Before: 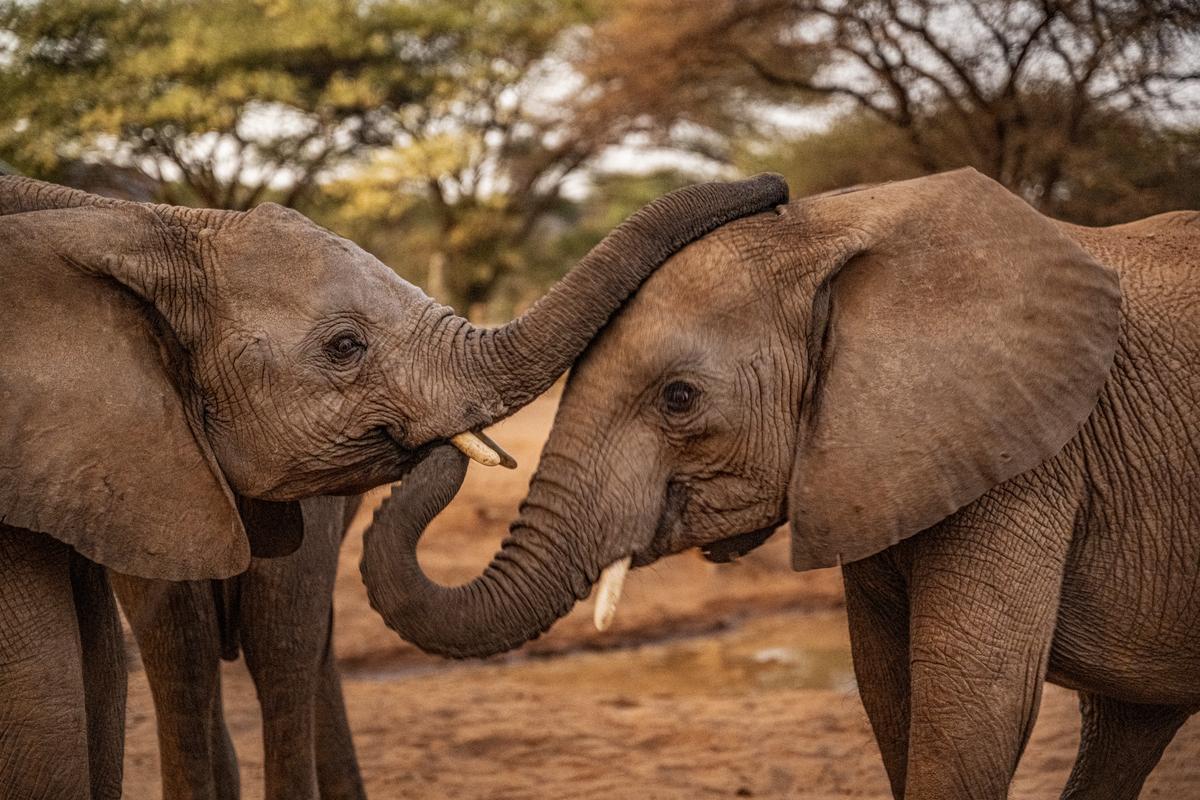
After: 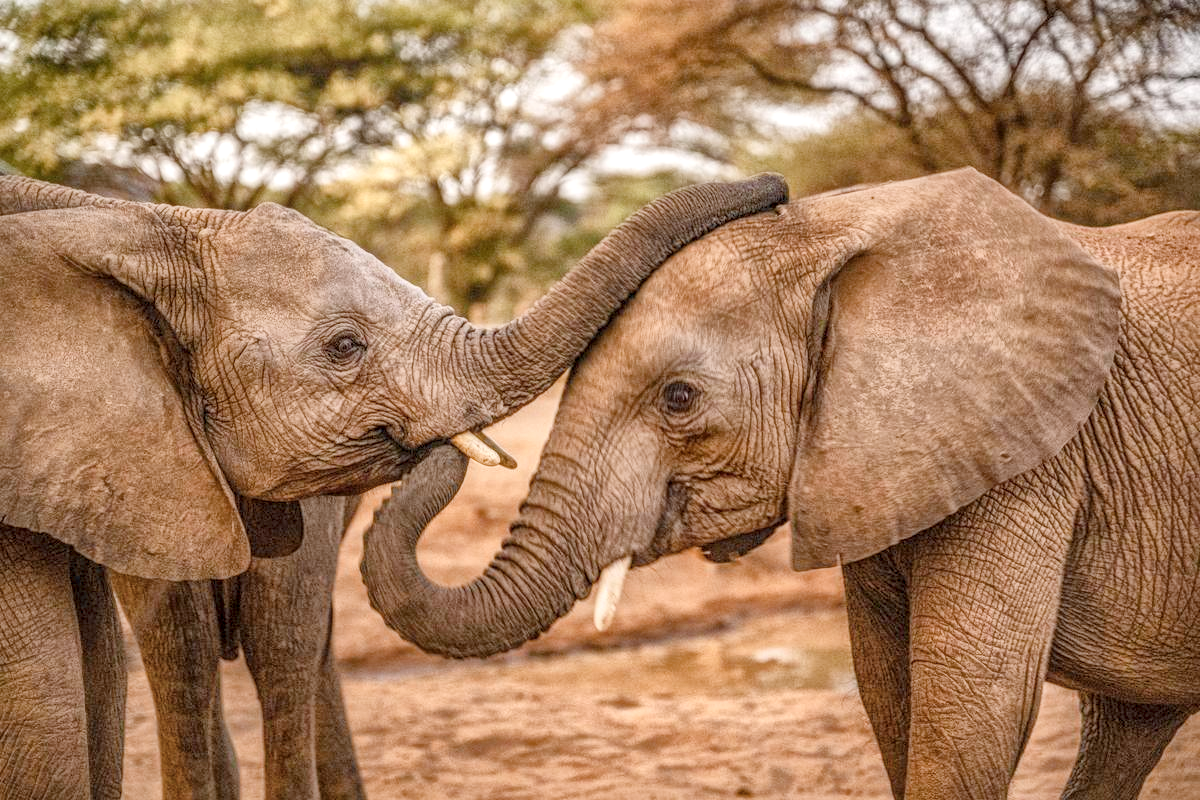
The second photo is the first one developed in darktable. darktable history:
color balance rgb: shadows lift › chroma 1%, shadows lift › hue 113°, highlights gain › chroma 0.2%, highlights gain › hue 333°, perceptual saturation grading › global saturation 20%, perceptual saturation grading › highlights -50%, perceptual saturation grading › shadows 25%, contrast -30%
local contrast: on, module defaults
global tonemap: drago (1, 100), detail 1
